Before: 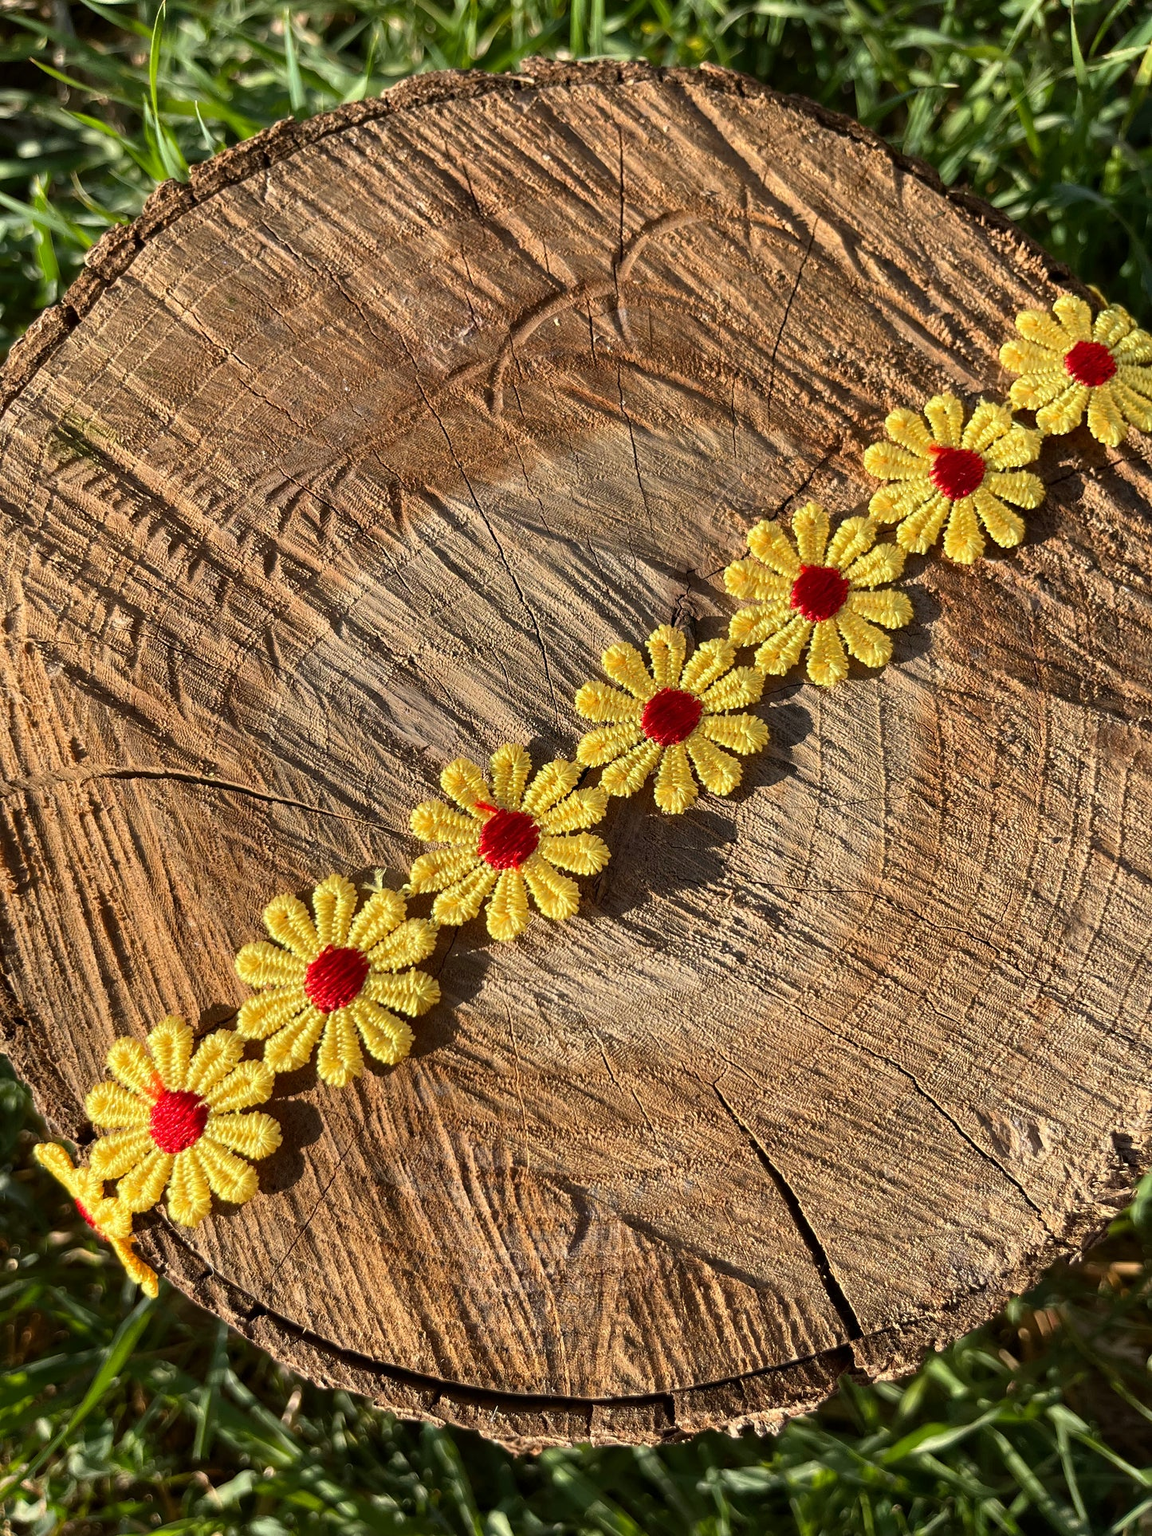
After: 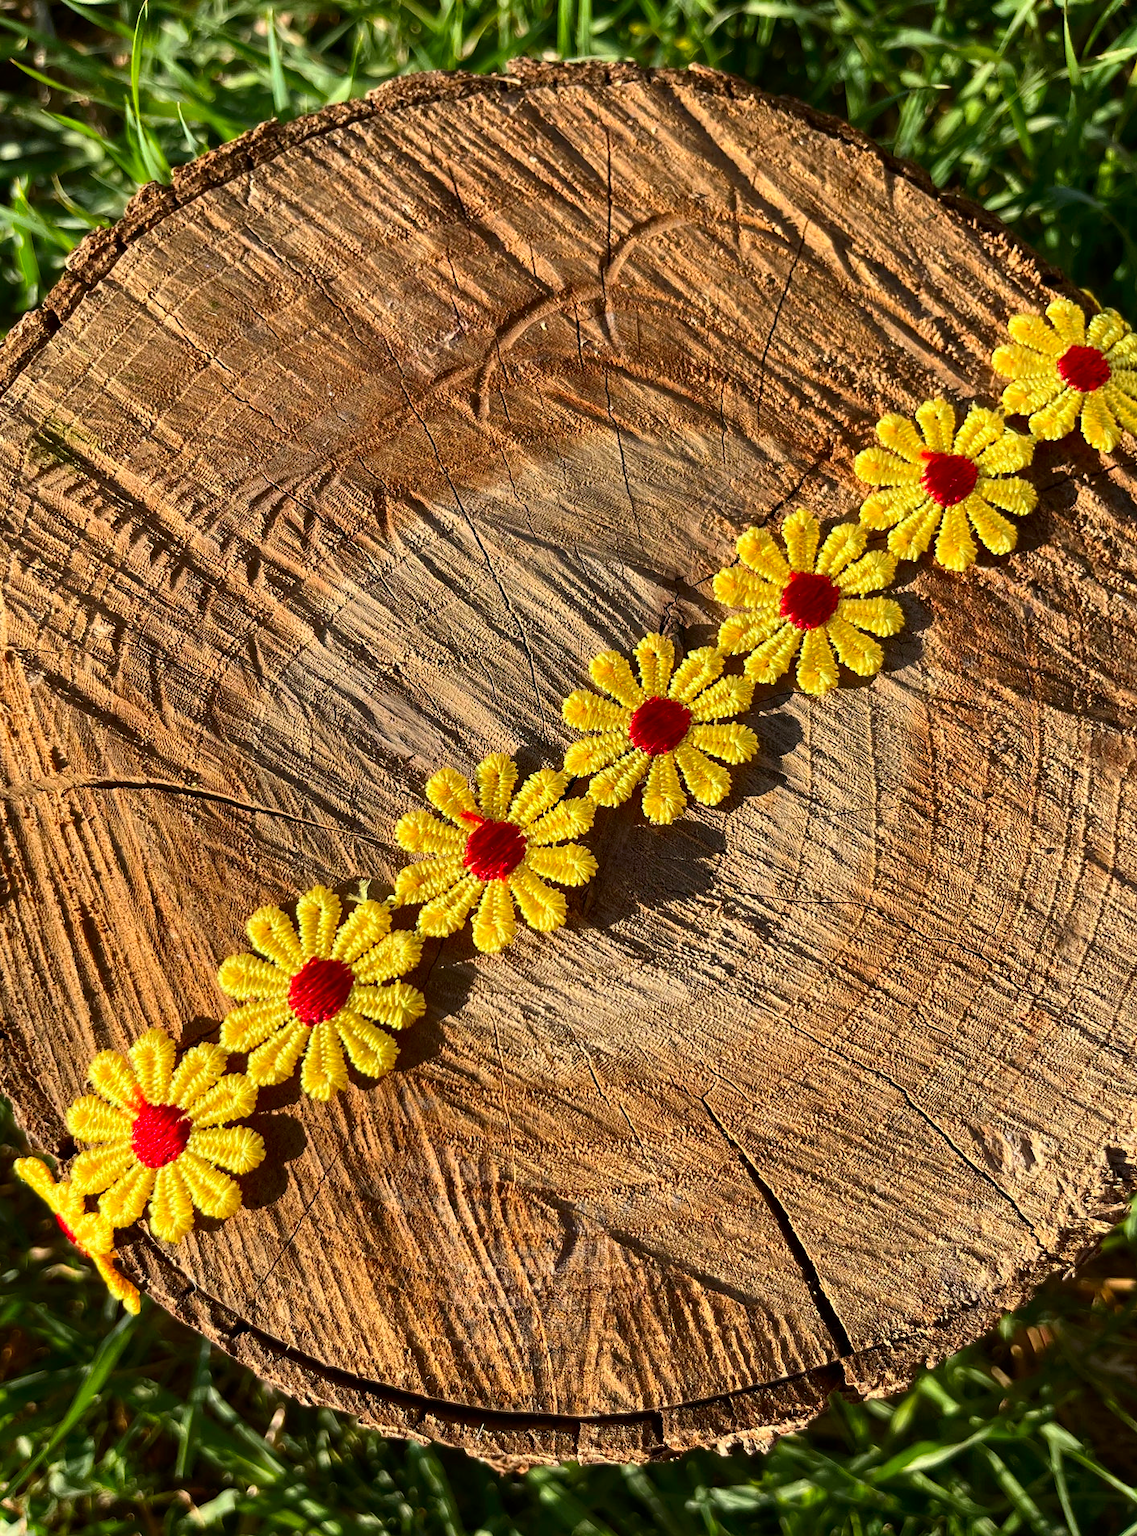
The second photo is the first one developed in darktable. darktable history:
contrast brightness saturation: contrast 0.163, saturation 0.315
crop and rotate: left 1.753%, right 0.674%, bottom 1.209%
